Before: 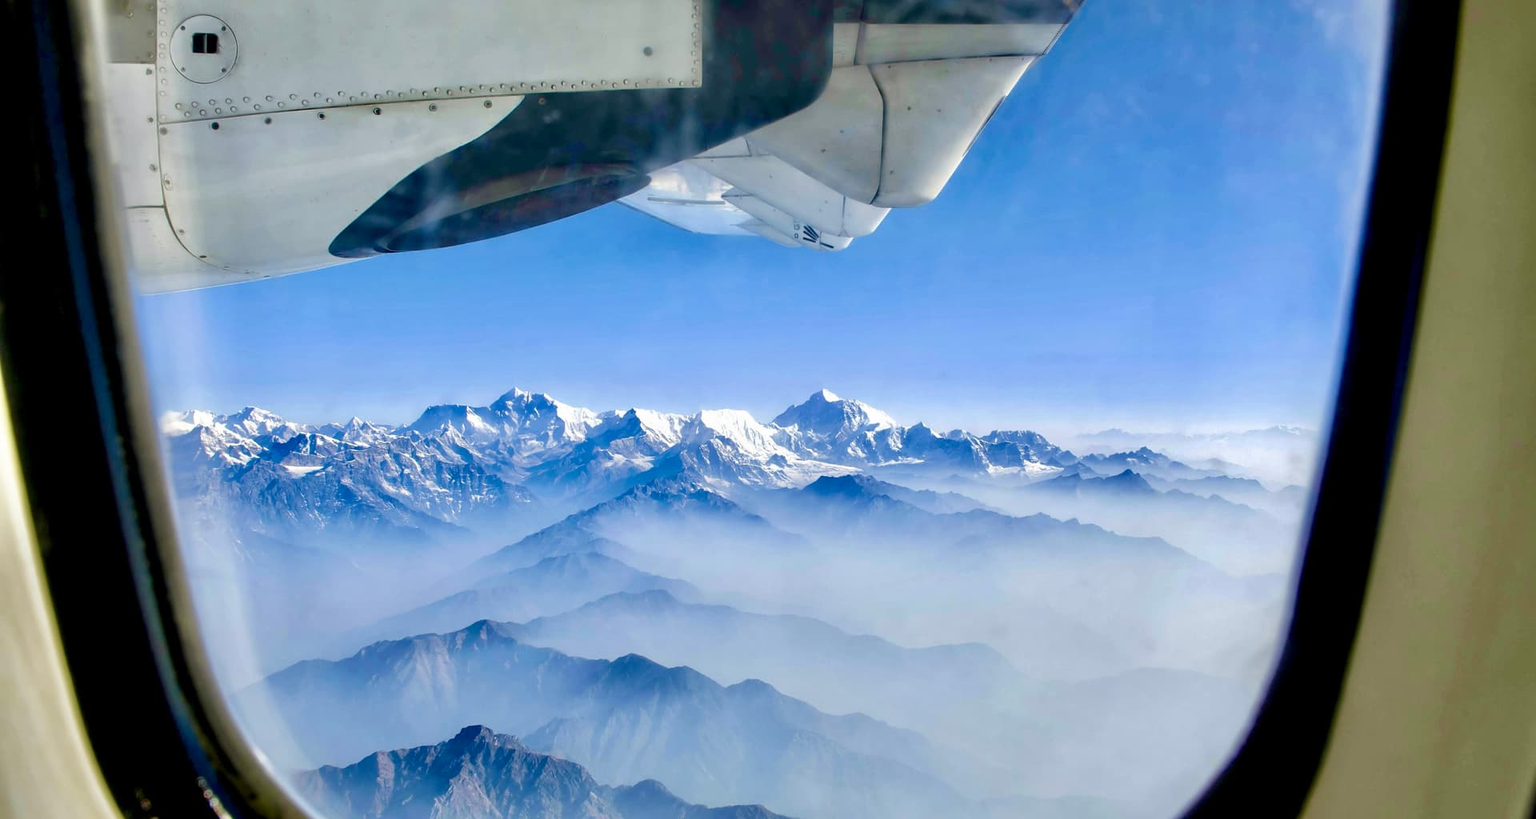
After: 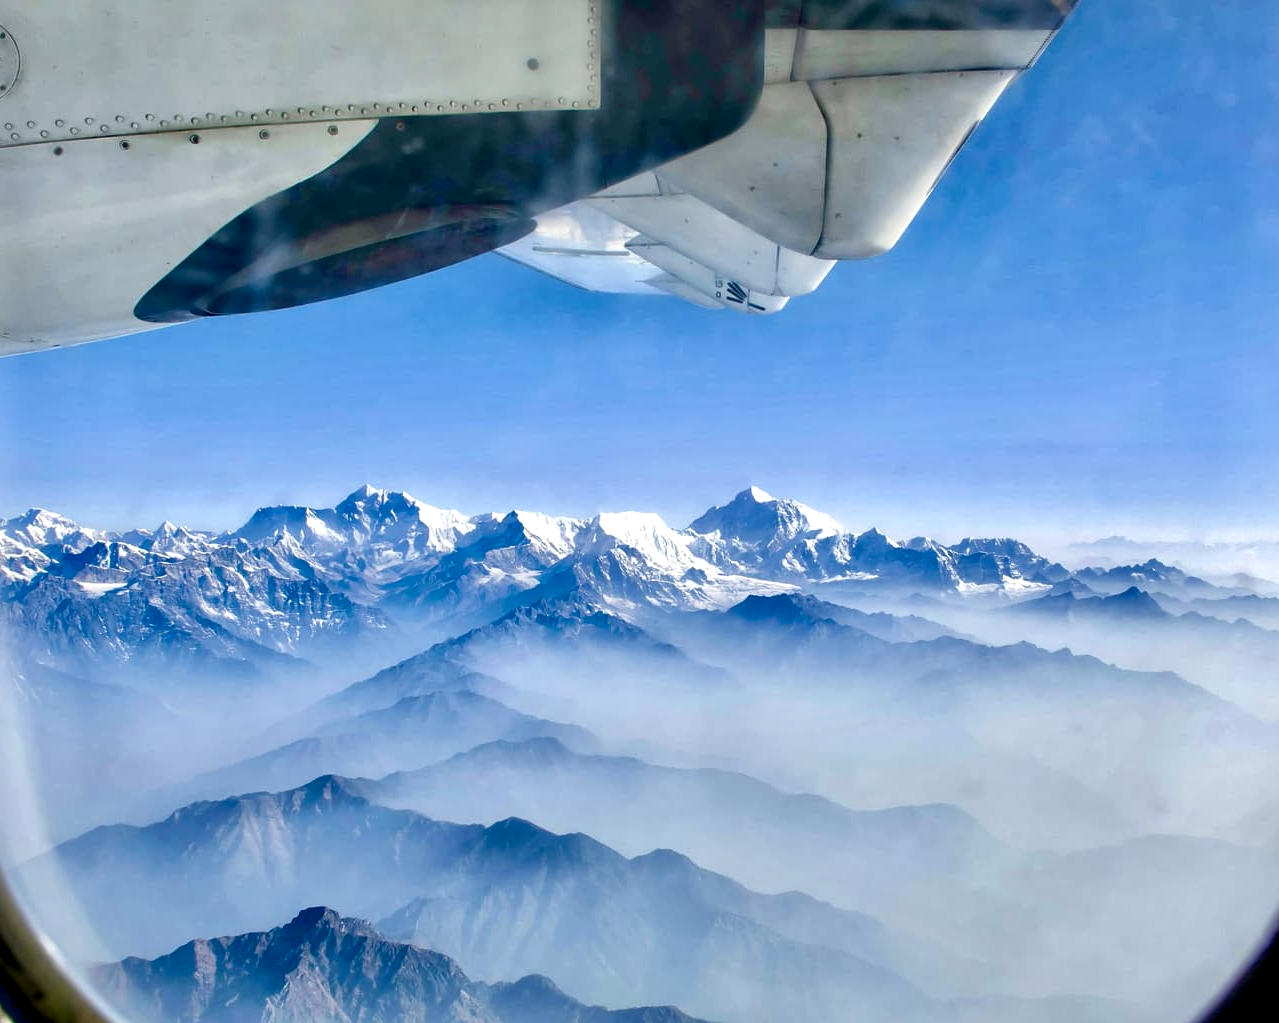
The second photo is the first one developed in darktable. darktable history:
crop and rotate: left 14.436%, right 18.898%
local contrast: mode bilateral grid, contrast 20, coarseness 50, detail 141%, midtone range 0.2
